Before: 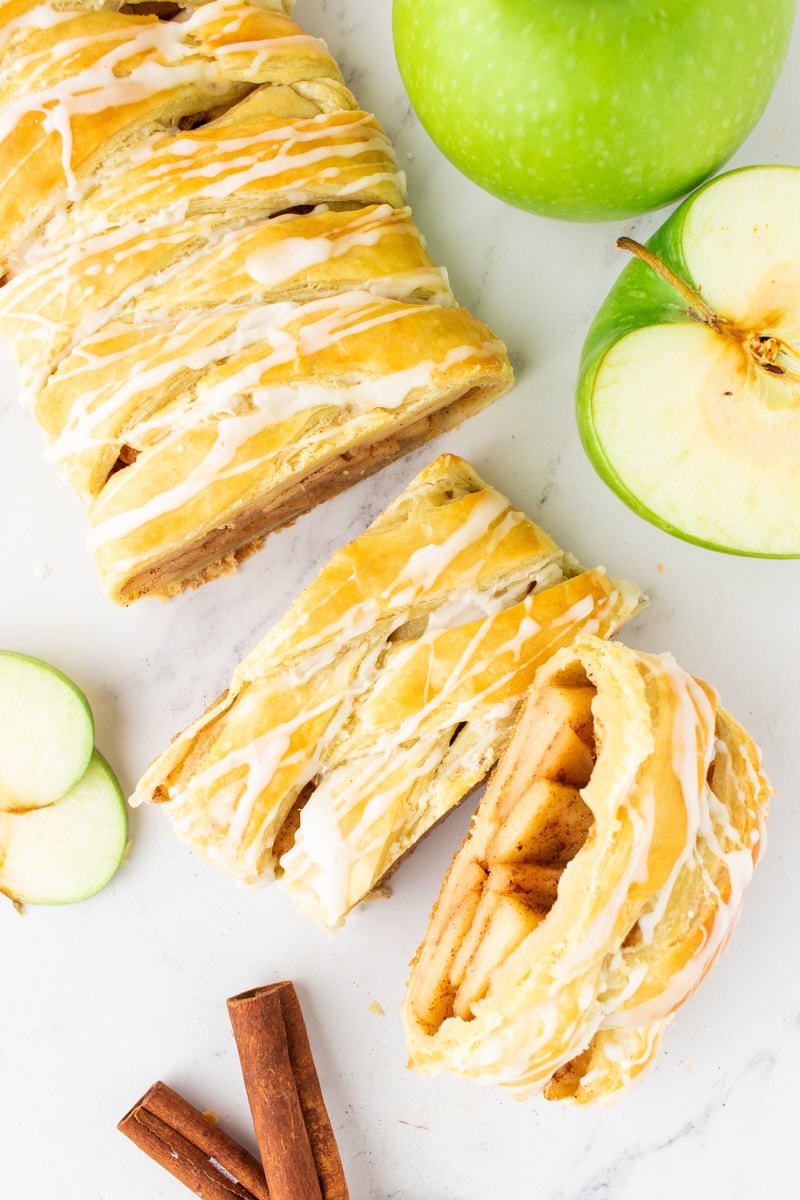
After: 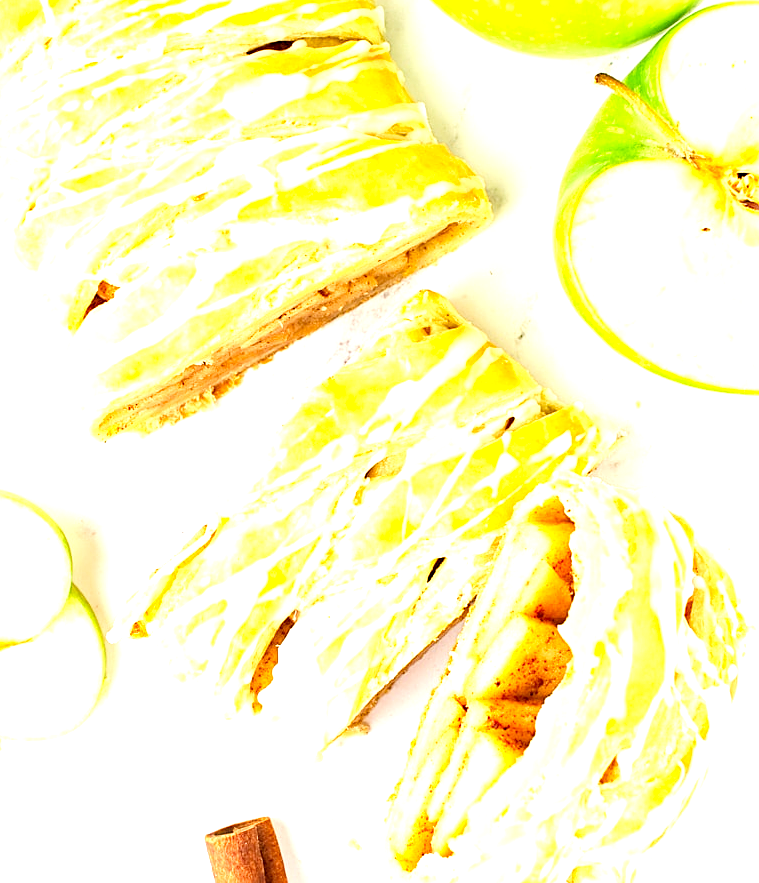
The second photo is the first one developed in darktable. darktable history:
crop and rotate: left 2.789%, top 13.75%, right 2.256%, bottom 12.601%
haze removal: compatibility mode true, adaptive false
tone equalizer: -8 EV -1.06 EV, -7 EV -0.971 EV, -6 EV -0.853 EV, -5 EV -0.578 EV, -3 EV 0.574 EV, -2 EV 0.843 EV, -1 EV 1.01 EV, +0 EV 1.06 EV
tone curve: curves: ch0 [(0, 0) (0.004, 0.002) (0.02, 0.013) (0.218, 0.218) (0.664, 0.718) (0.832, 0.873) (1, 1)], preserve colors none
color correction: highlights a* 0.545, highlights b* 2.88, saturation 1.06
exposure: exposure 0.377 EV, compensate exposure bias true, compensate highlight preservation false
sharpen: on, module defaults
